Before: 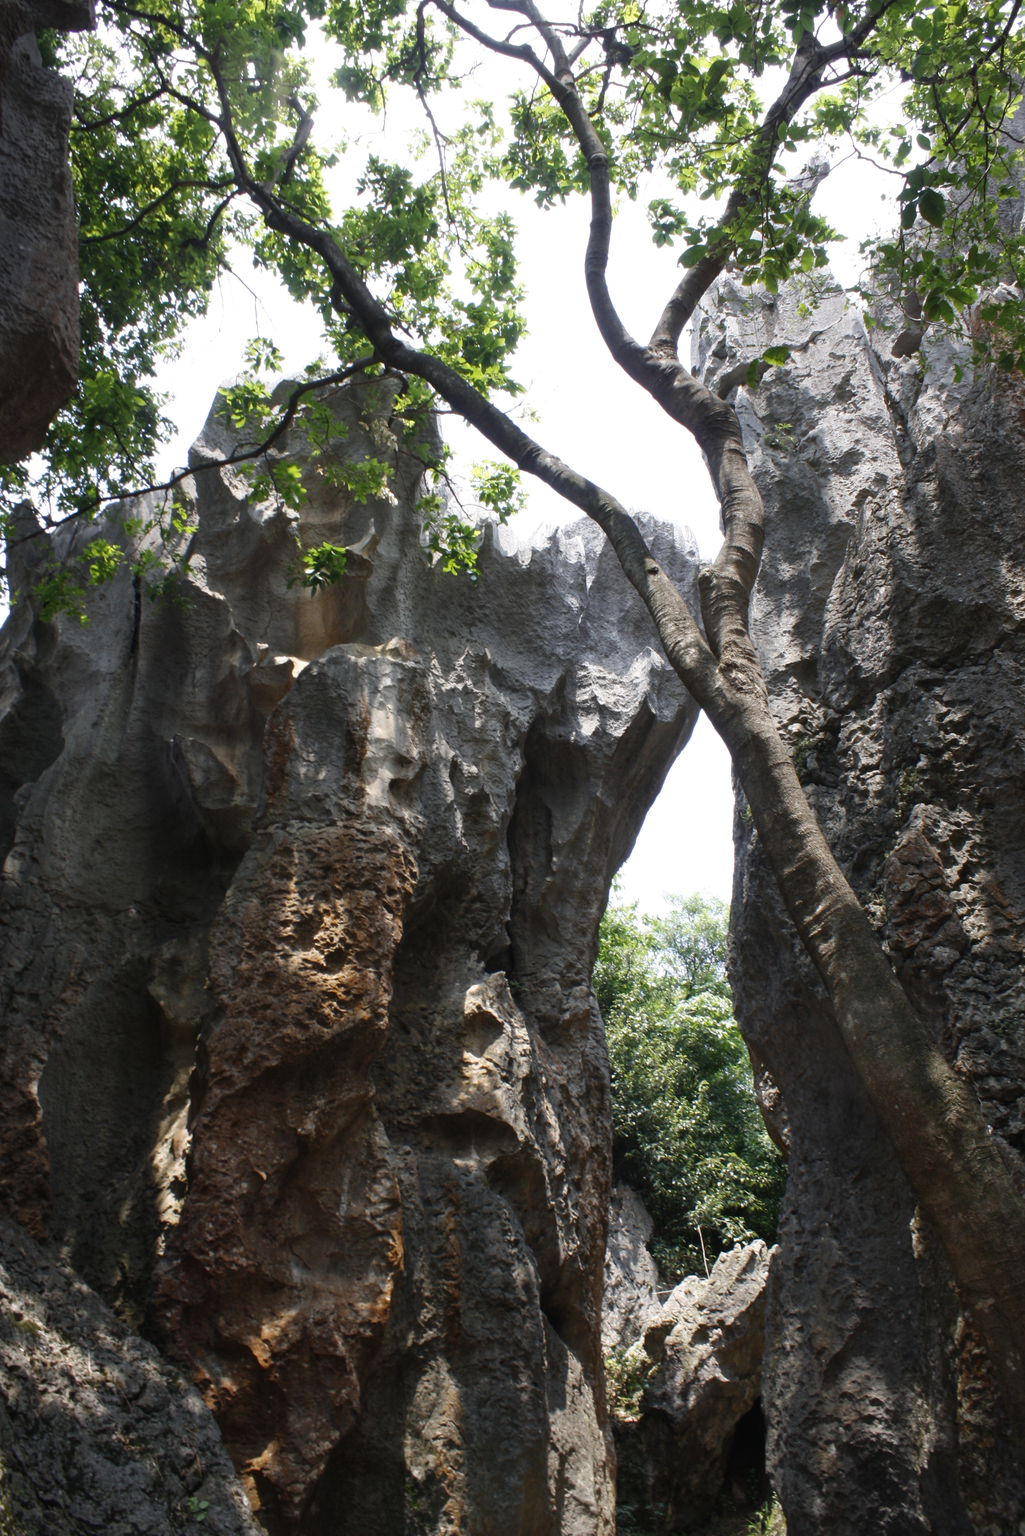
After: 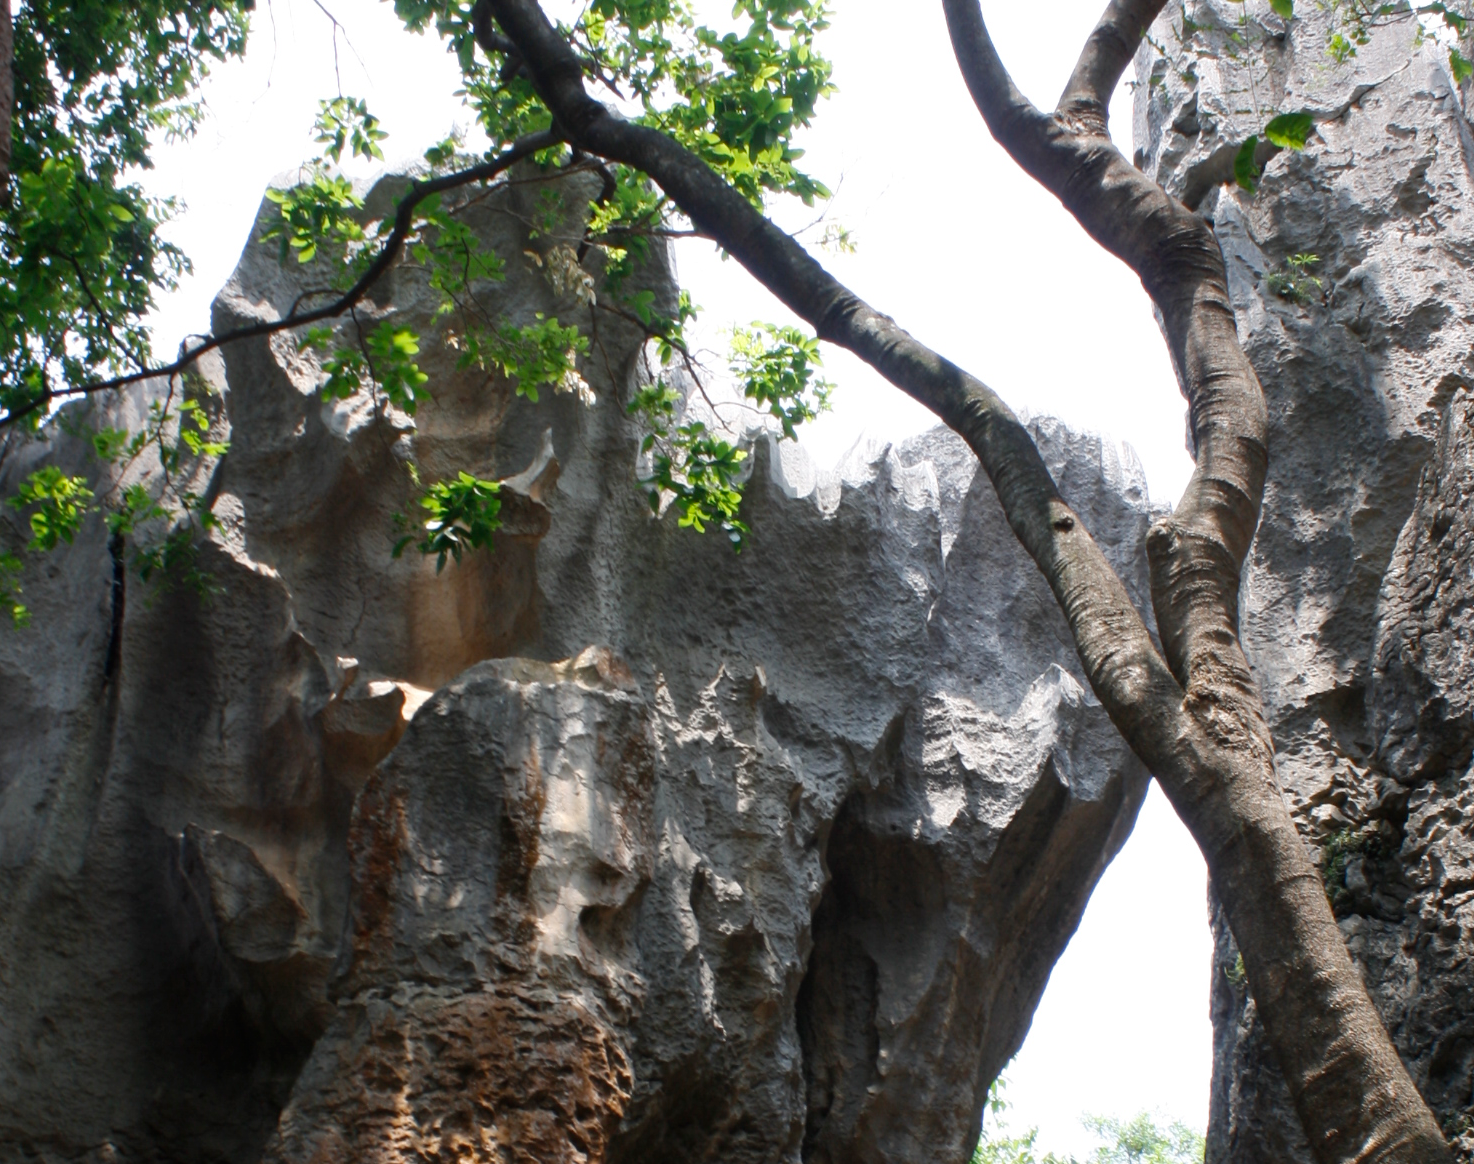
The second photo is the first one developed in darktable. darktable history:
crop: left 7.143%, top 18.555%, right 14.439%, bottom 40.107%
